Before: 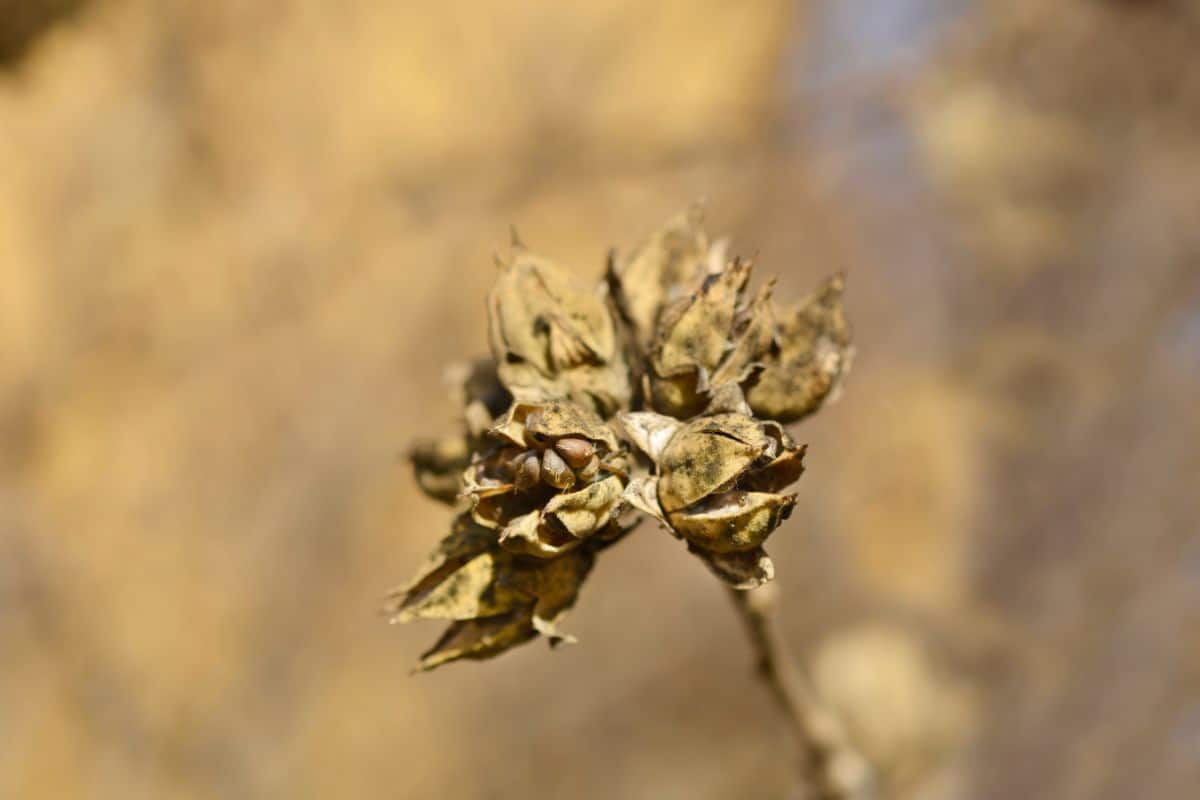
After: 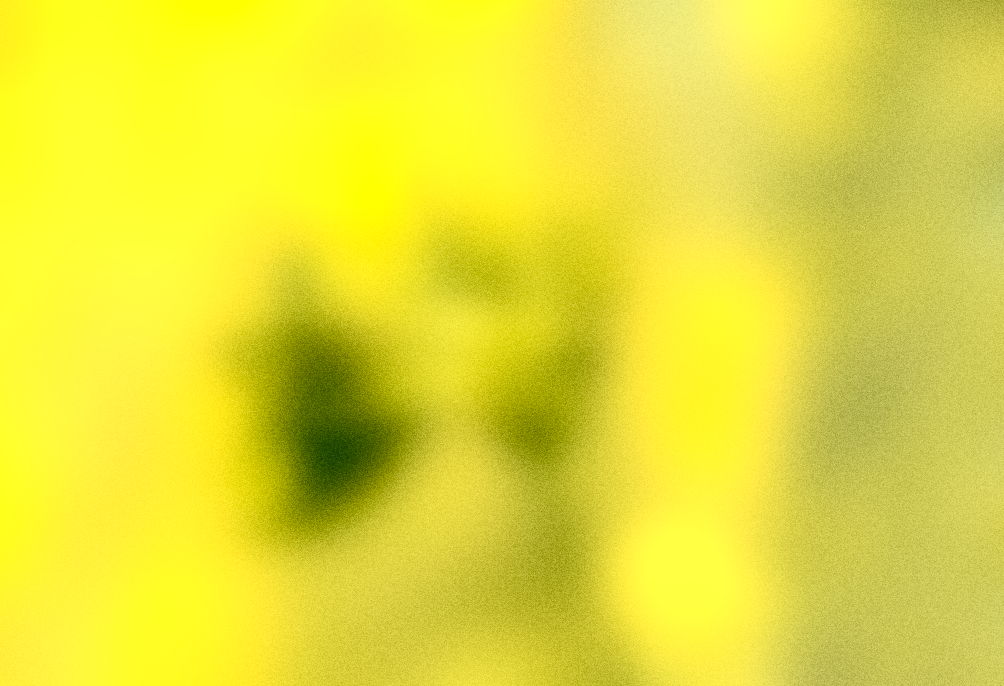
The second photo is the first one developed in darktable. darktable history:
color correction: highlights a* -15.58, highlights b* 40, shadows a* -40, shadows b* -26.18
grain: coarseness 0.09 ISO, strength 40%
white balance: red 0.978, blue 0.999
color balance rgb: shadows lift › chroma 3%, shadows lift › hue 280.8°, power › hue 330°, highlights gain › chroma 3%, highlights gain › hue 75.6°, global offset › luminance -1%, perceptual saturation grading › global saturation 20%, perceptual saturation grading › highlights -25%, perceptual saturation grading › shadows 50%, global vibrance 20%
lowpass: radius 31.92, contrast 1.72, brightness -0.98, saturation 0.94
exposure: black level correction 0, exposure 1.45 EV, compensate exposure bias true, compensate highlight preservation false
crop: left 16.315%, top 14.246%
